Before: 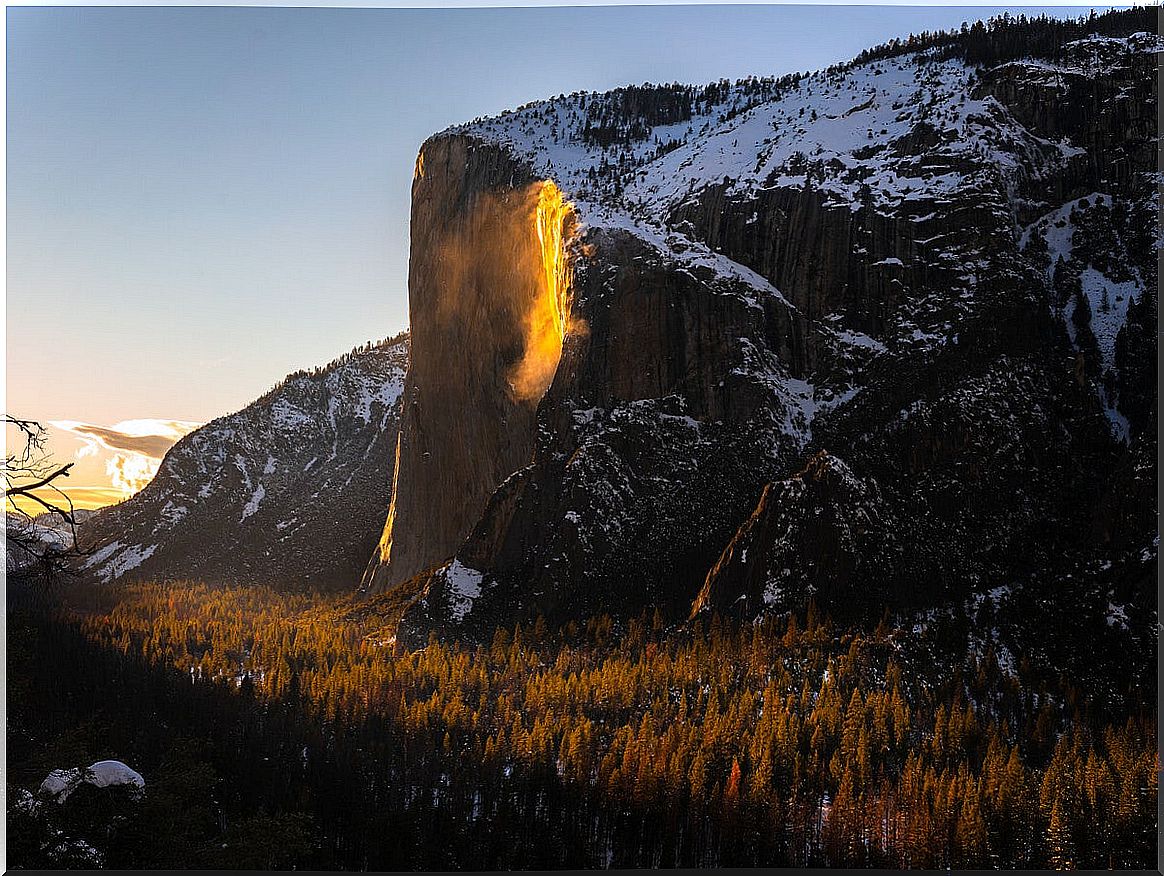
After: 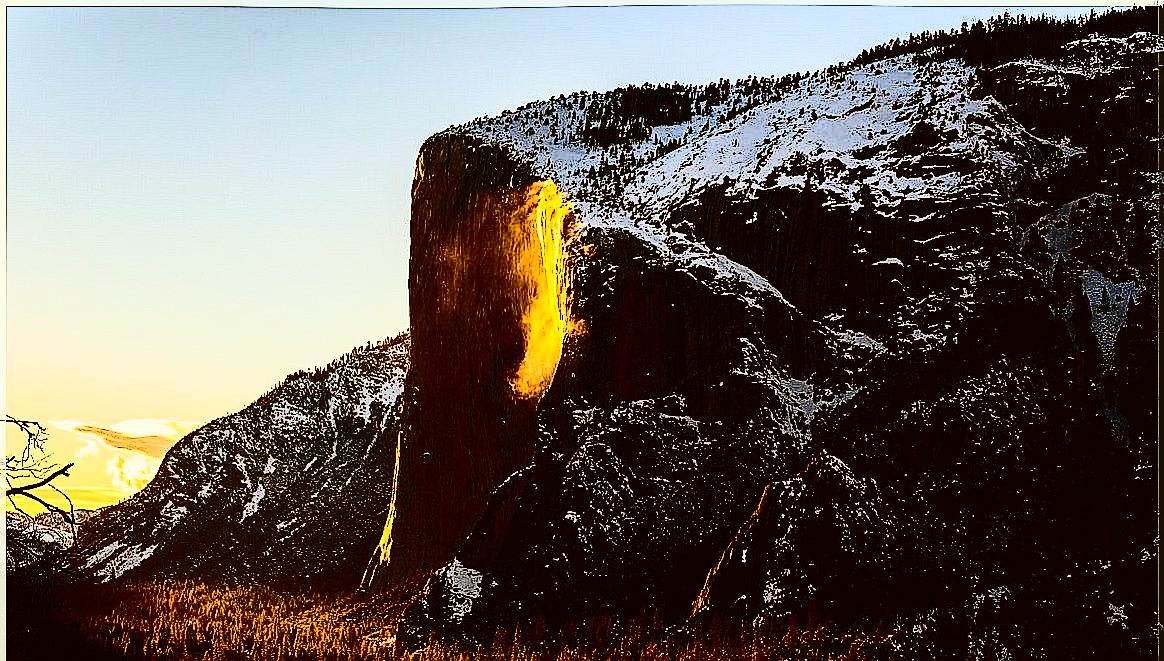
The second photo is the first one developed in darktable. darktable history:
tone curve: curves: ch0 [(0, 0.003) (0.113, 0.081) (0.207, 0.184) (0.515, 0.612) (0.712, 0.793) (0.984, 0.961)]; ch1 [(0, 0) (0.172, 0.123) (0.317, 0.272) (0.414, 0.382) (0.476, 0.479) (0.505, 0.498) (0.534, 0.534) (0.621, 0.65) (0.709, 0.764) (1, 1)]; ch2 [(0, 0) (0.411, 0.424) (0.505, 0.505) (0.521, 0.524) (0.537, 0.57) (0.65, 0.699) (1, 1)], color space Lab, independent channels, preserve colors none
haze removal: compatibility mode true, adaptive false
sharpen: on, module defaults
contrast brightness saturation: contrast 0.504, saturation -0.096
exposure: compensate exposure bias true, compensate highlight preservation false
color correction: highlights a* -1.23, highlights b* 10.51, shadows a* 0.713, shadows b* 19.8
color balance rgb: linear chroma grading › global chroma 14.927%, perceptual saturation grading › global saturation 0.016%, perceptual saturation grading › highlights -17.991%, perceptual saturation grading › mid-tones 33.813%, perceptual saturation grading › shadows 50.438%, perceptual brilliance grading › highlights 5.987%, perceptual brilliance grading › mid-tones 16.277%, perceptual brilliance grading › shadows -5.214%, global vibrance 4.757%, contrast 3.127%
crop: bottom 24.525%
